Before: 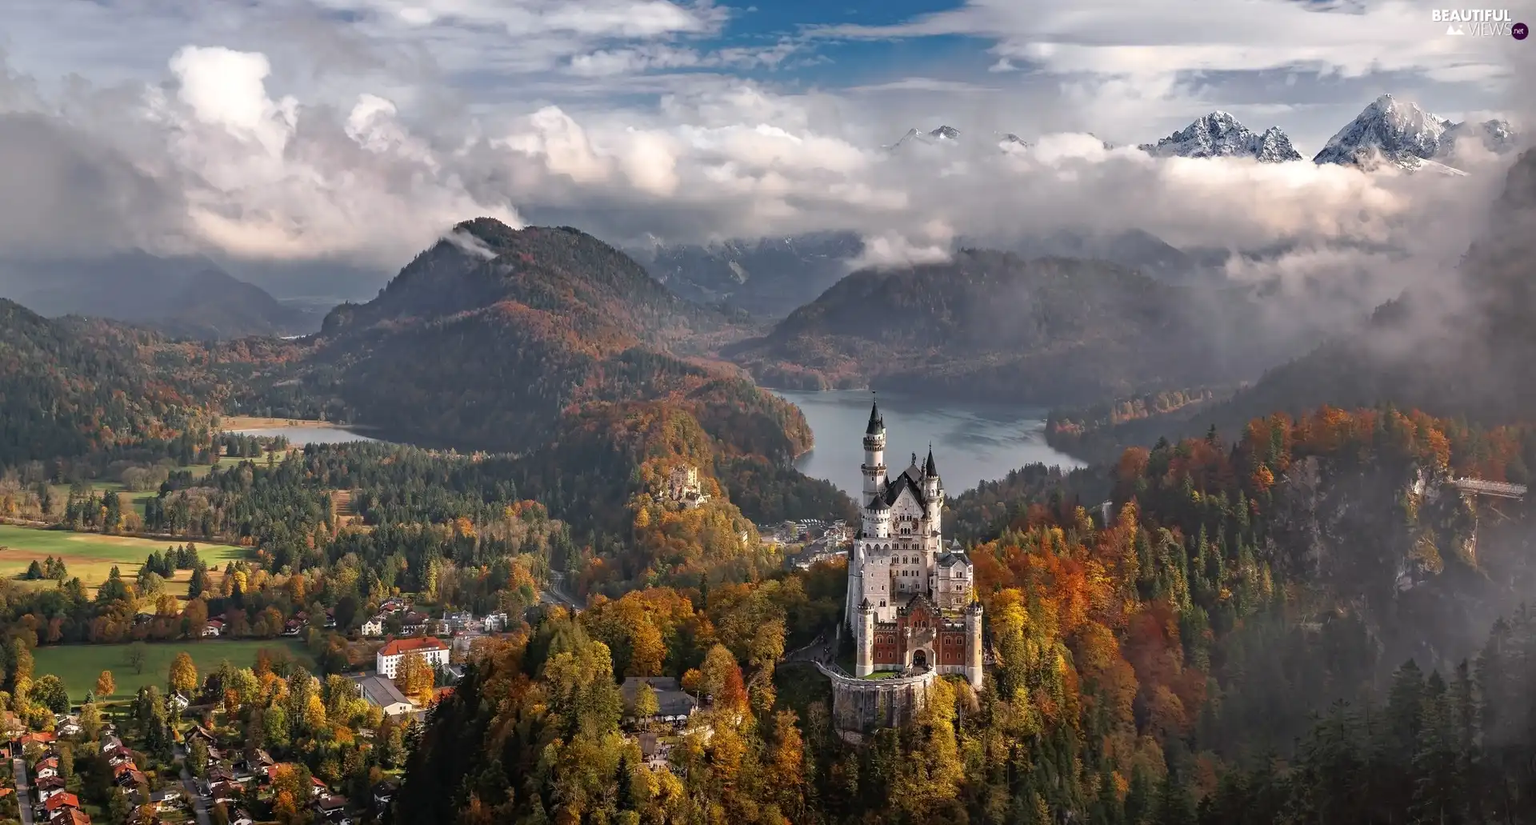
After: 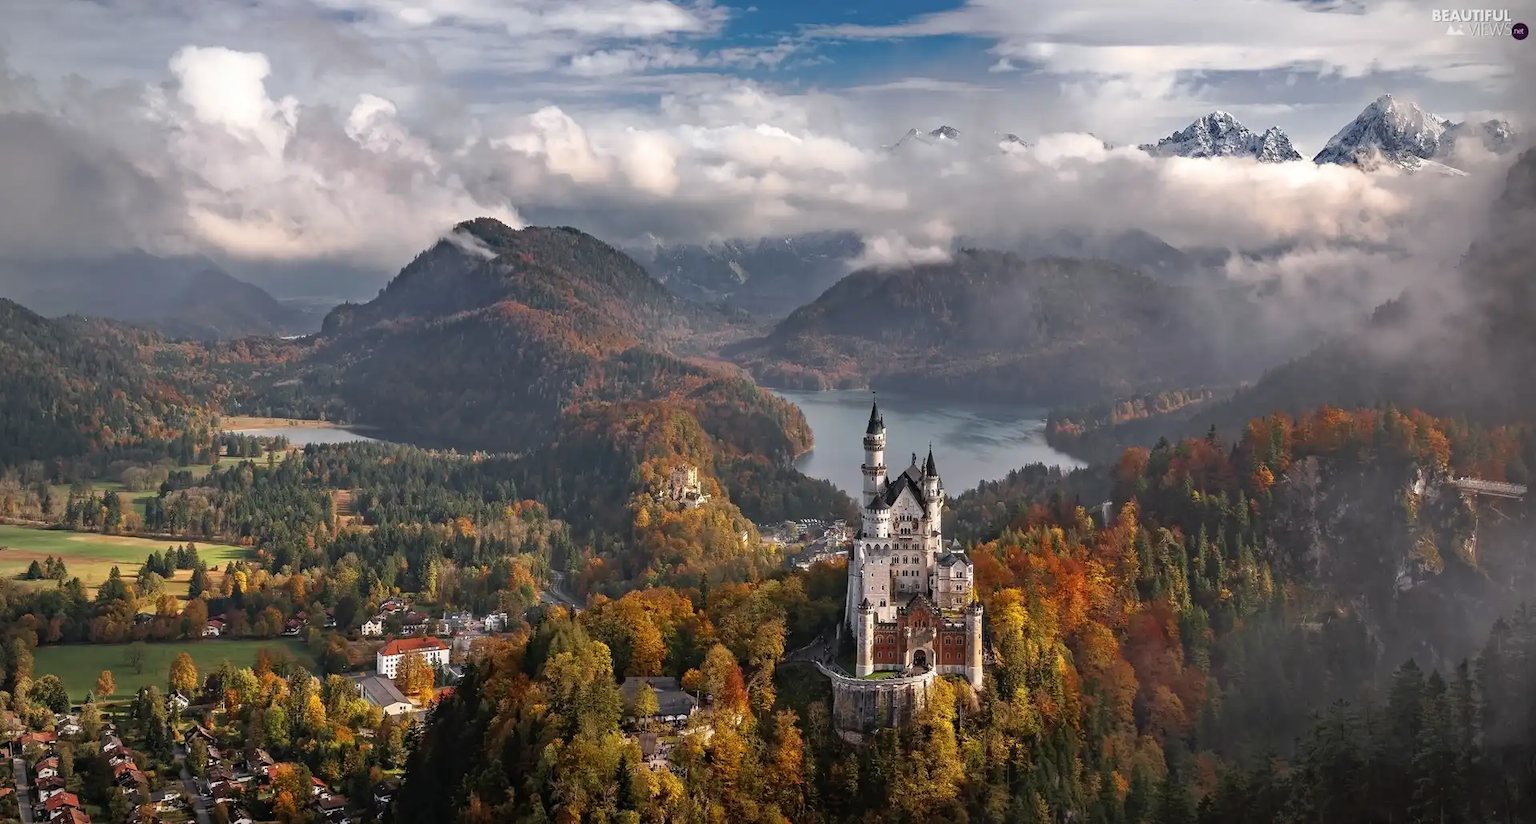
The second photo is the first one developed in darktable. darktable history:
vignetting: fall-off radius 61.14%
